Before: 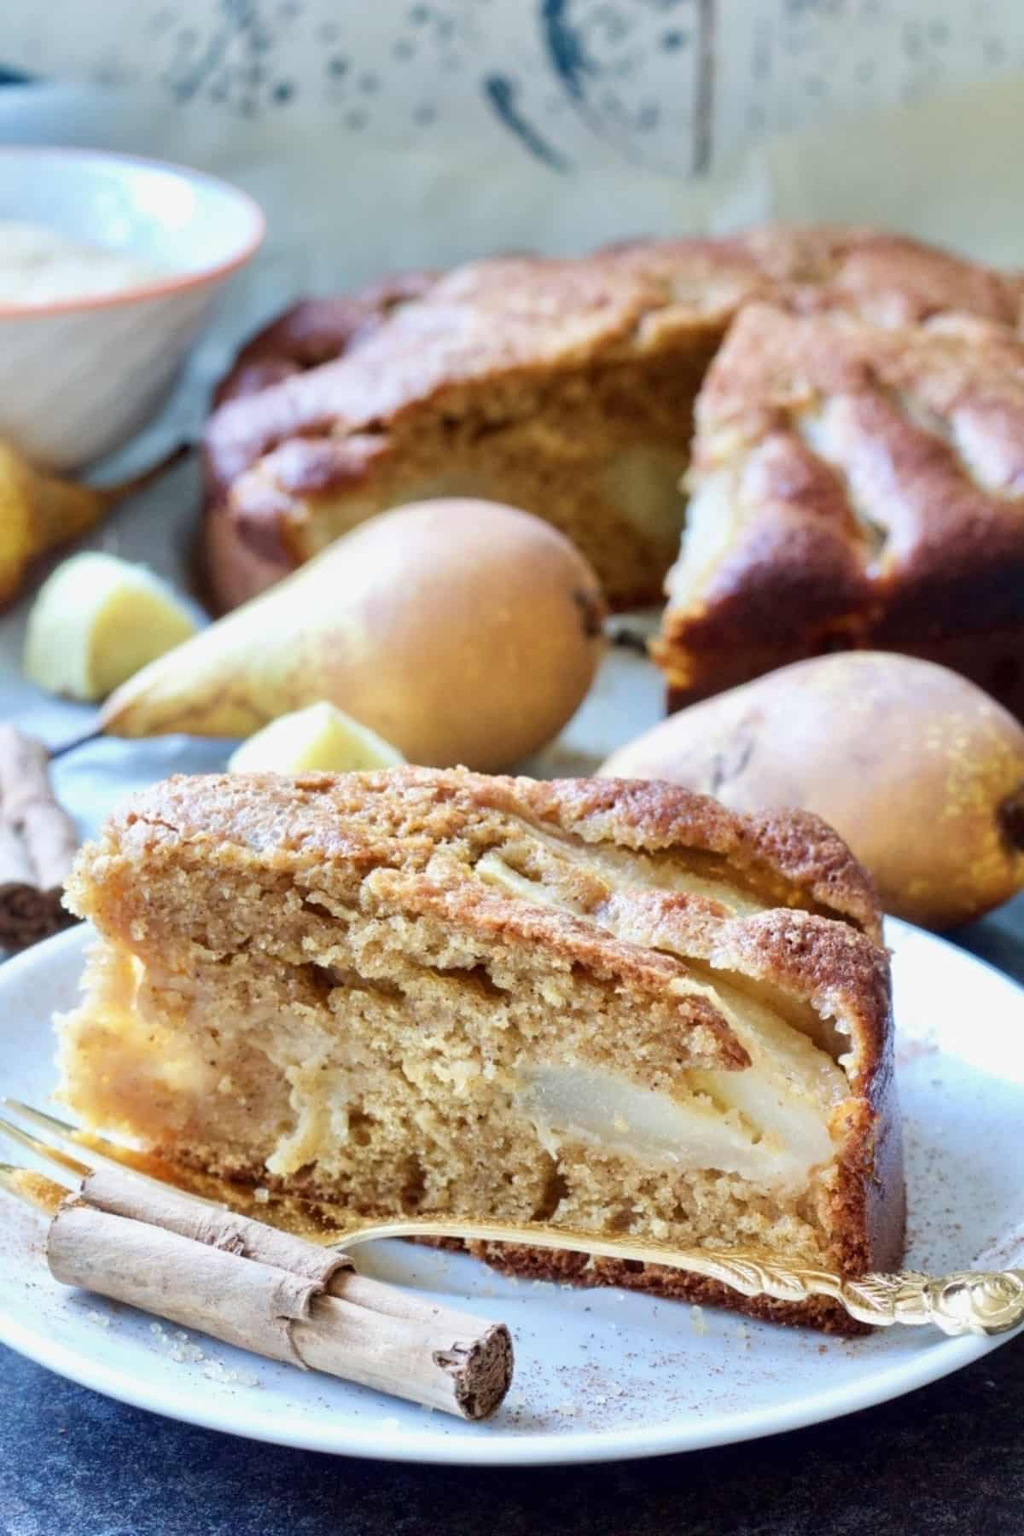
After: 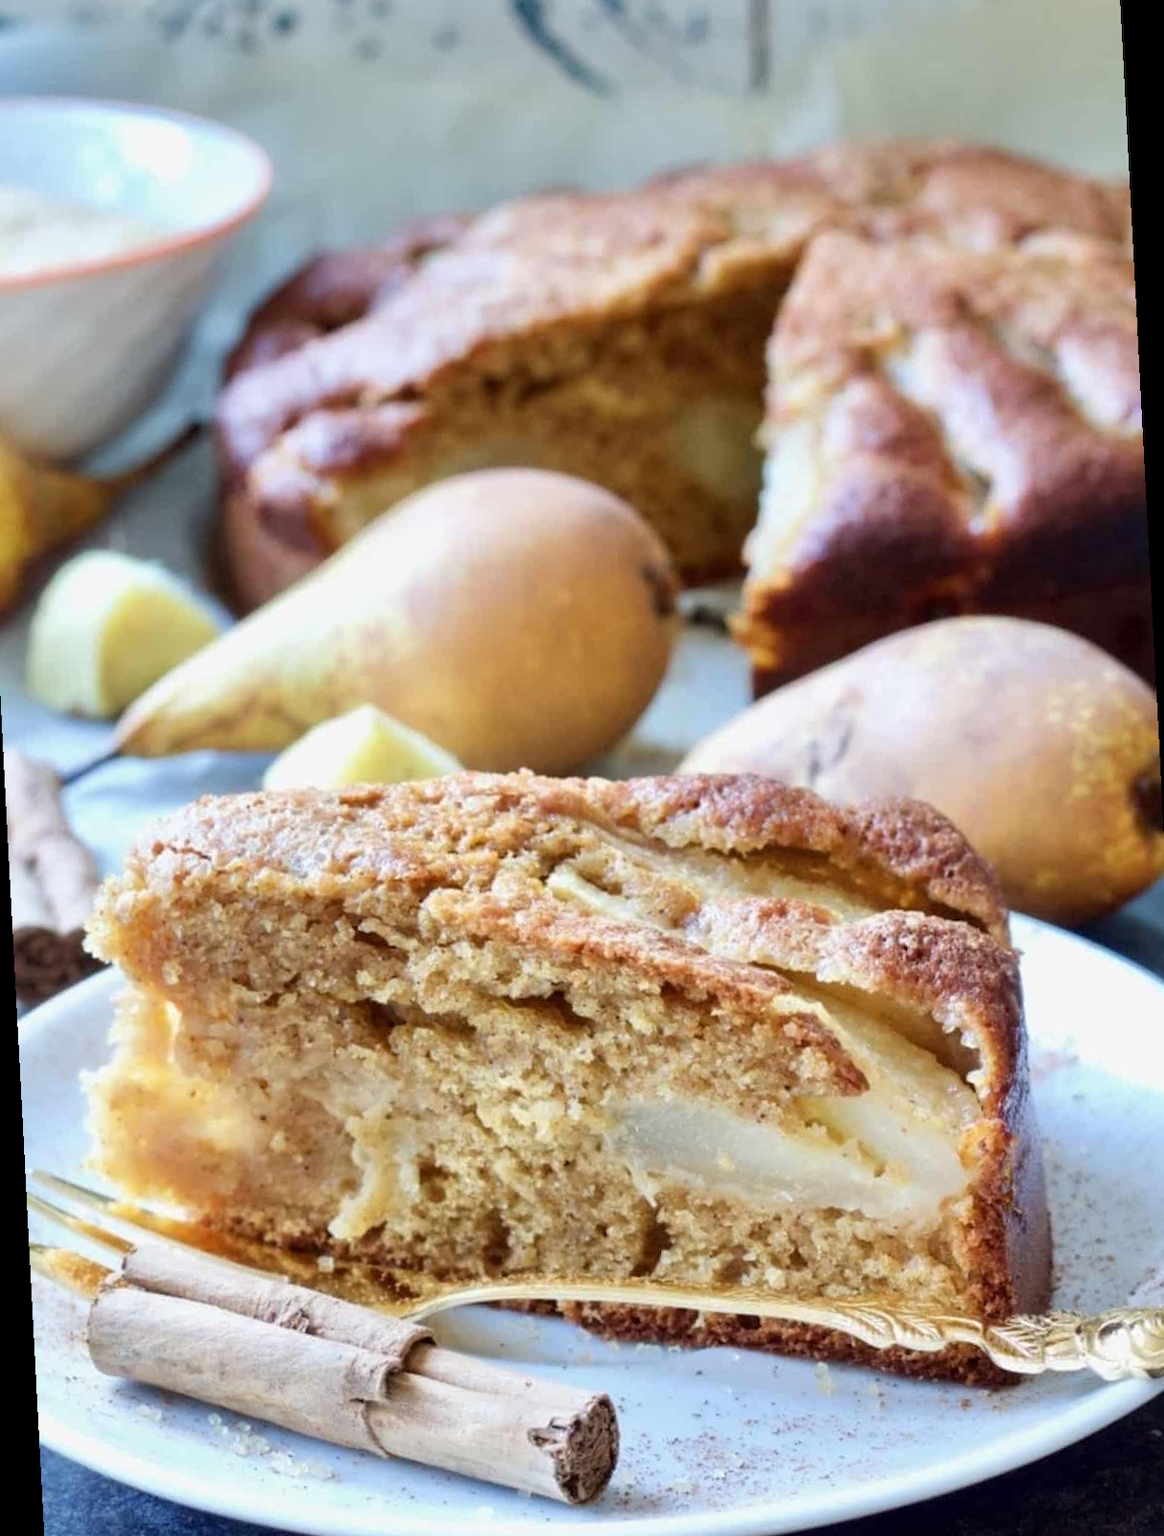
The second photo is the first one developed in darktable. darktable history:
rotate and perspective: rotation -3°, crop left 0.031, crop right 0.968, crop top 0.07, crop bottom 0.93
exposure: compensate highlight preservation false
